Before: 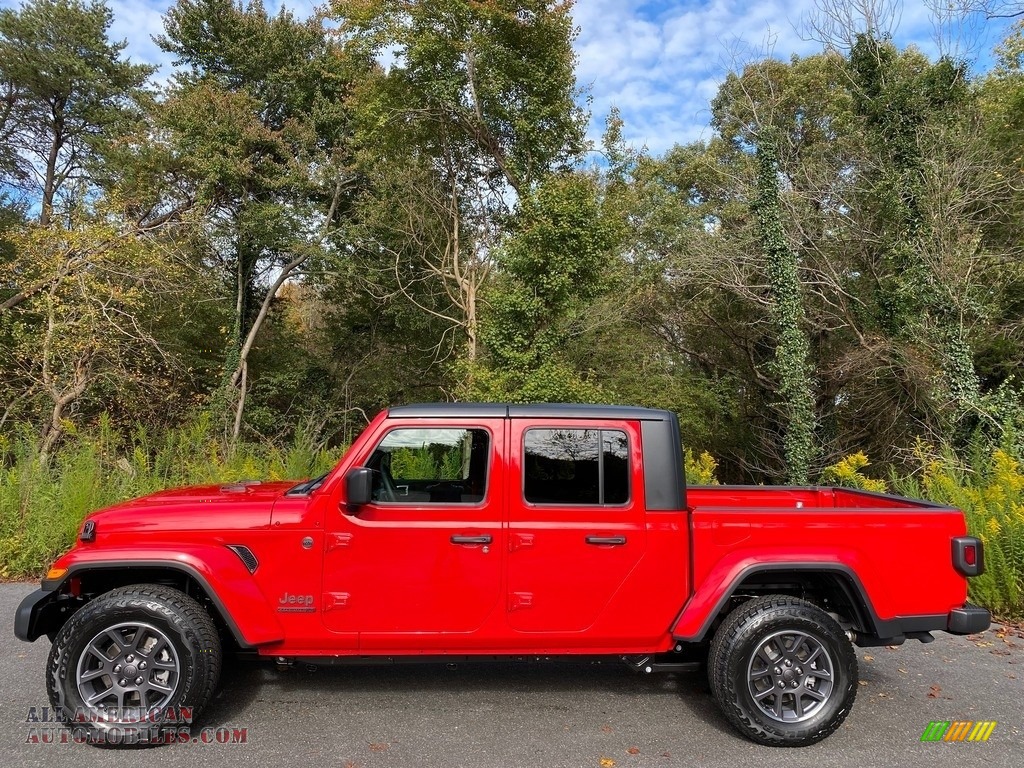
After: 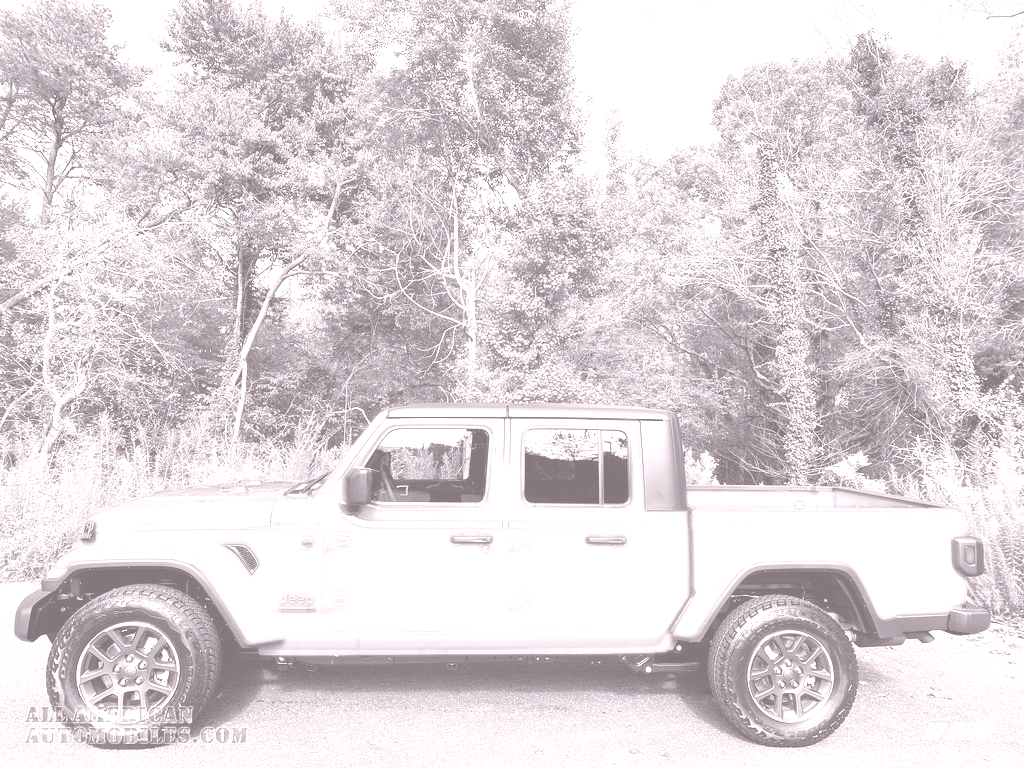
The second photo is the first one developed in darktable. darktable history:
colorize: hue 25.2°, saturation 83%, source mix 82%, lightness 79%, version 1
shadows and highlights: low approximation 0.01, soften with gaussian
exposure: exposure 0.2 EV, compensate highlight preservation false
white balance: red 1.188, blue 1.11
